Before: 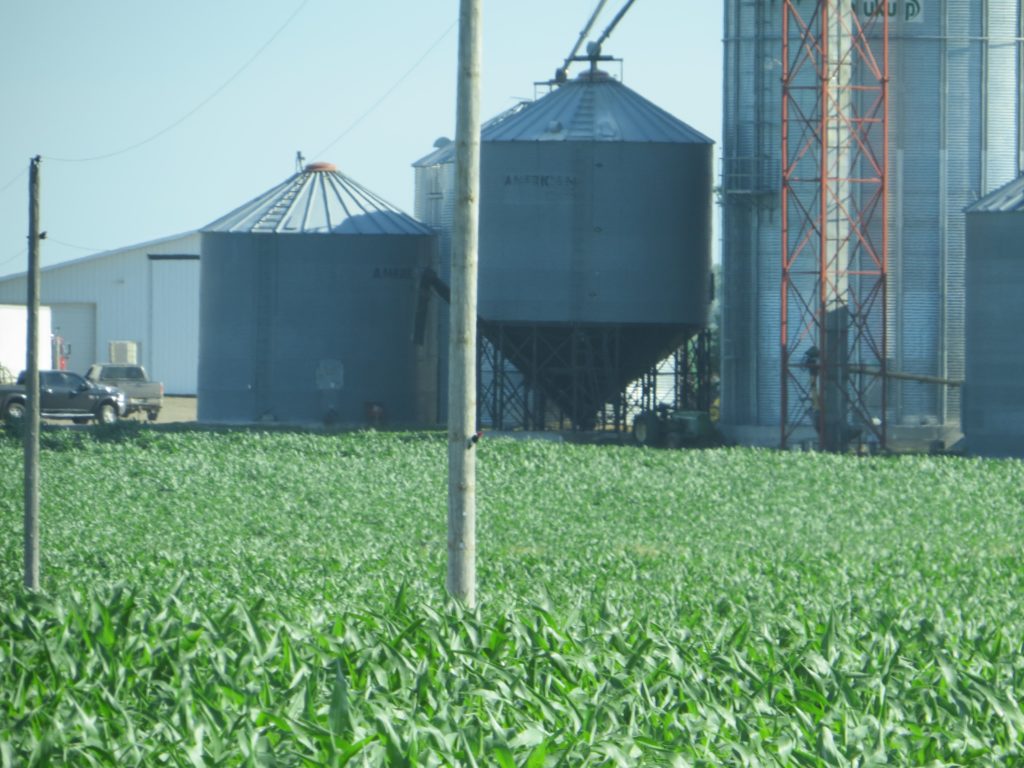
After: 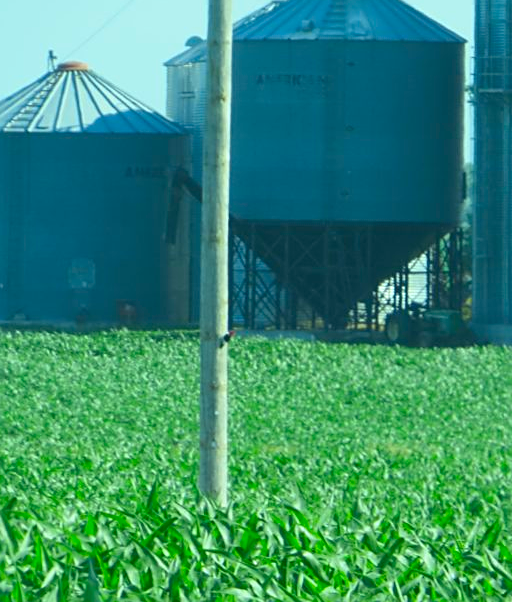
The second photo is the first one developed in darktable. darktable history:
color correction: highlights a* -7.41, highlights b* 1.03, shadows a* -3.05, saturation 1.39
crop and rotate: angle 0.025°, left 24.258%, top 13.169%, right 25.642%, bottom 8.298%
sharpen: on, module defaults
